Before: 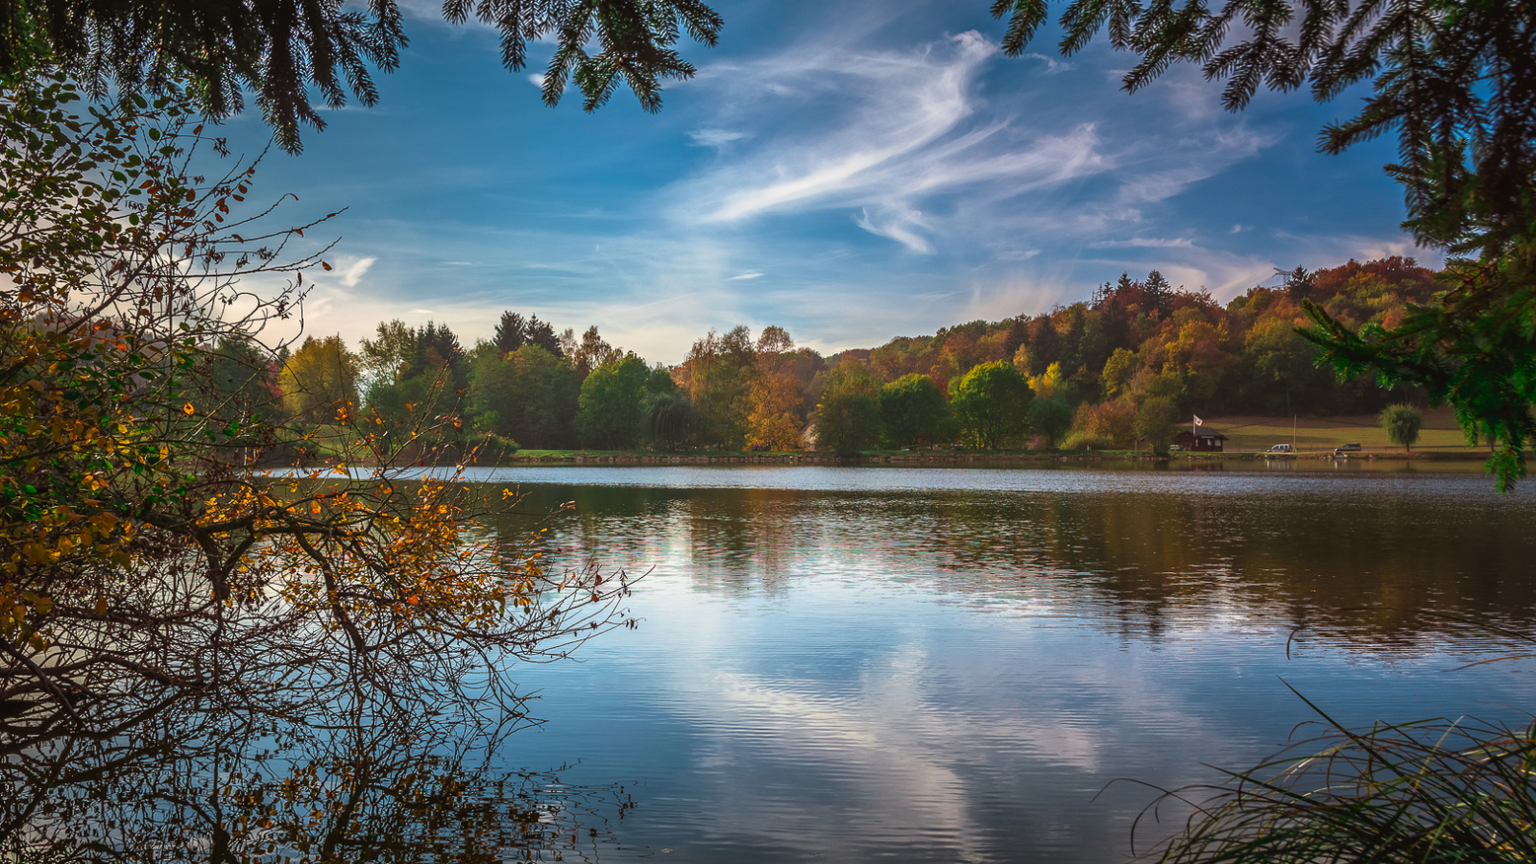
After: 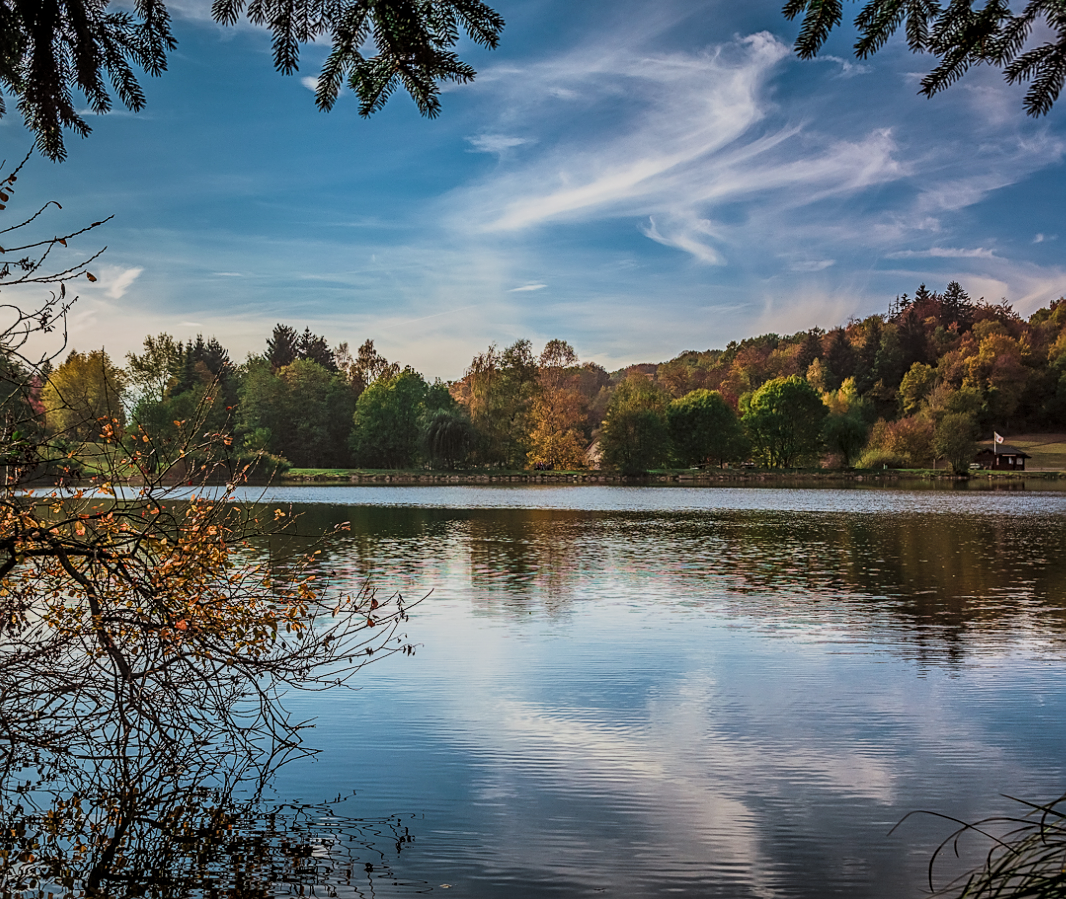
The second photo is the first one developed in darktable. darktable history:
sharpen: on, module defaults
filmic rgb: black relative exposure -7.65 EV, white relative exposure 4.56 EV, threshold 2.97 EV, hardness 3.61, contrast 1.059, color science v5 (2021), contrast in shadows safe, contrast in highlights safe, enable highlight reconstruction true
crop and rotate: left 15.569%, right 17.777%
local contrast: detail 130%
